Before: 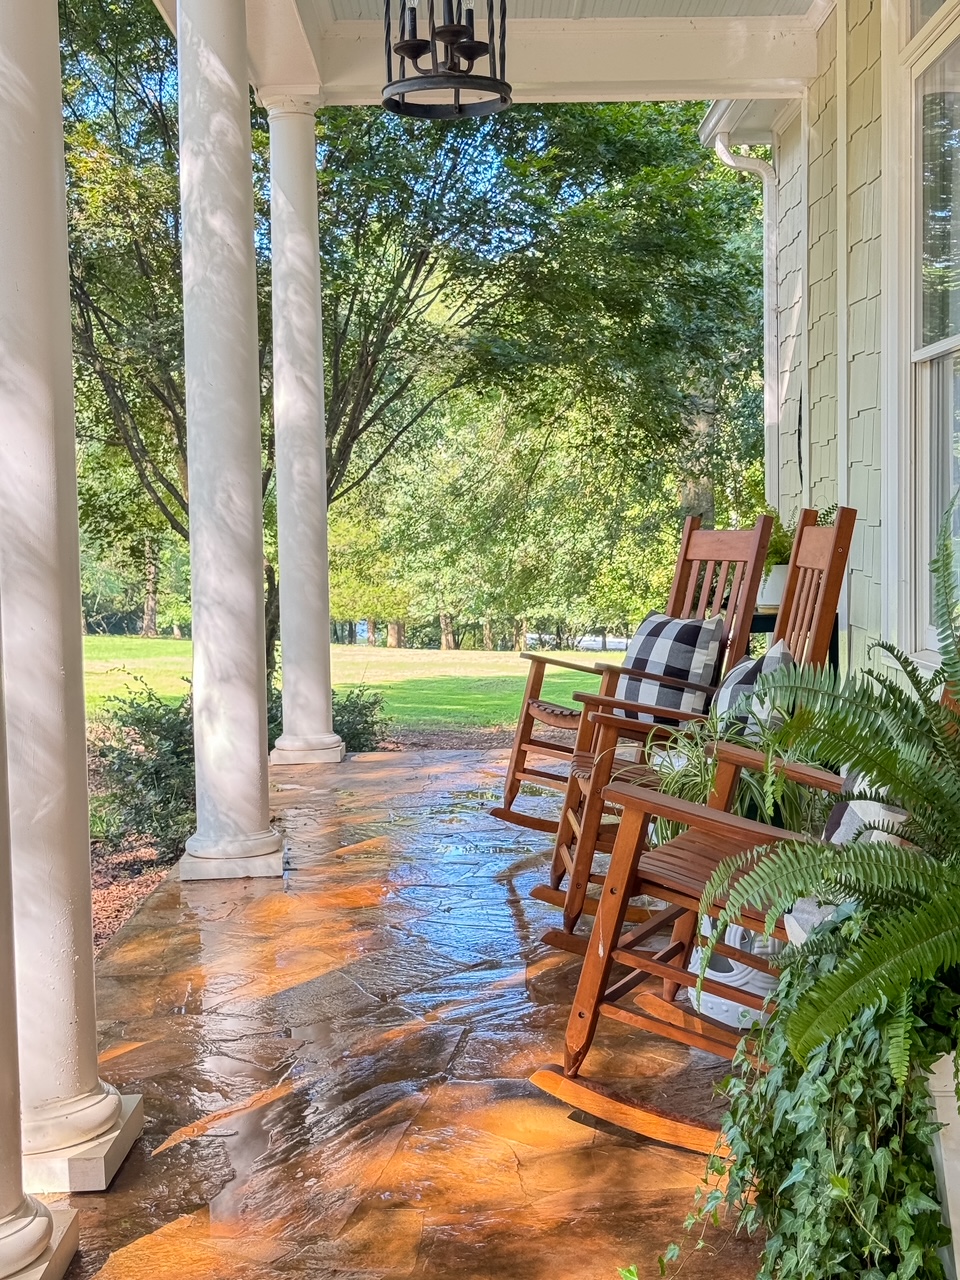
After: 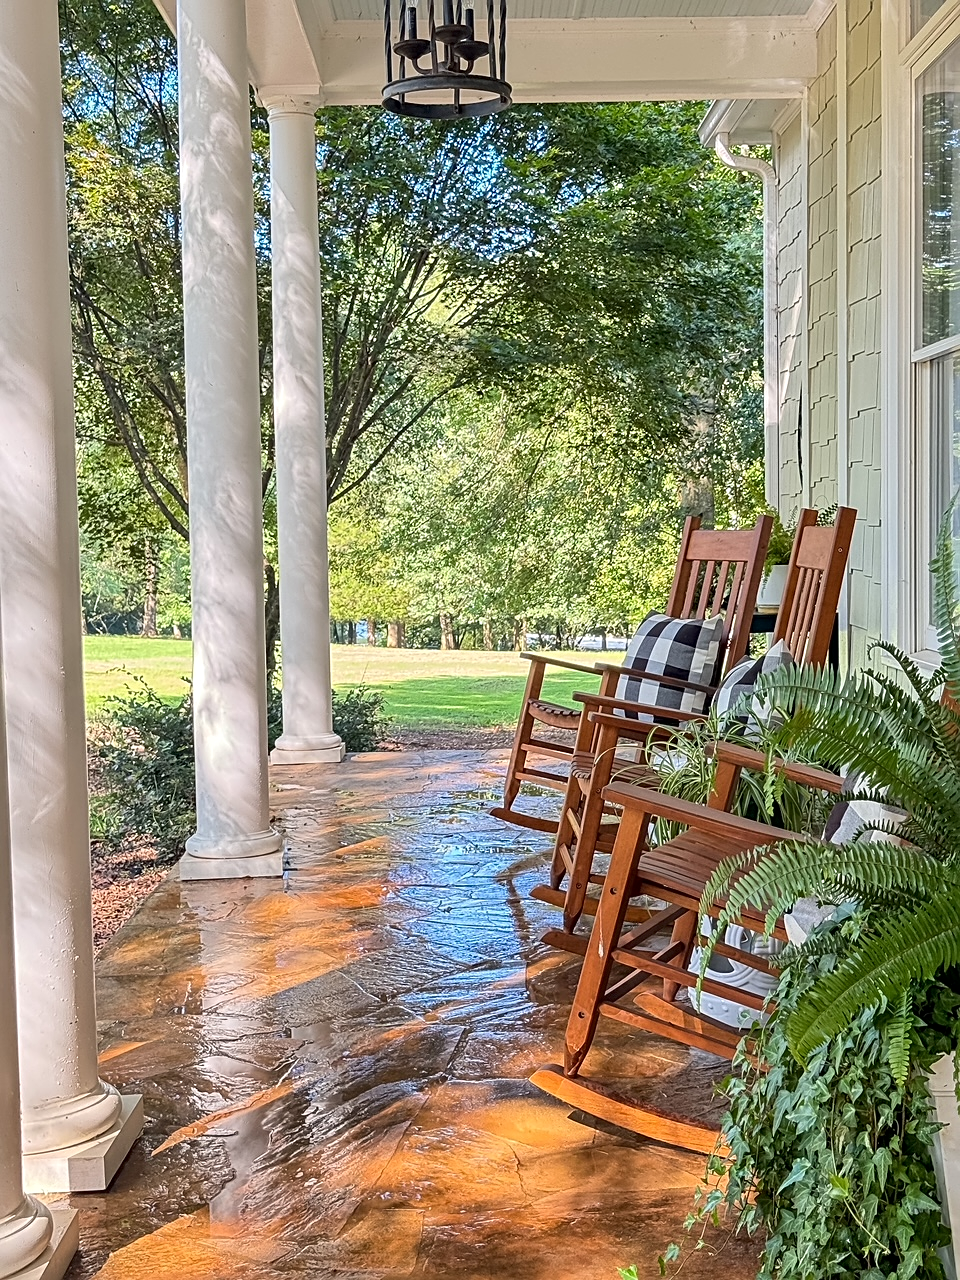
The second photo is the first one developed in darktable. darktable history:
sharpen: on, module defaults
local contrast: mode bilateral grid, contrast 28, coarseness 16, detail 115%, midtone range 0.2
